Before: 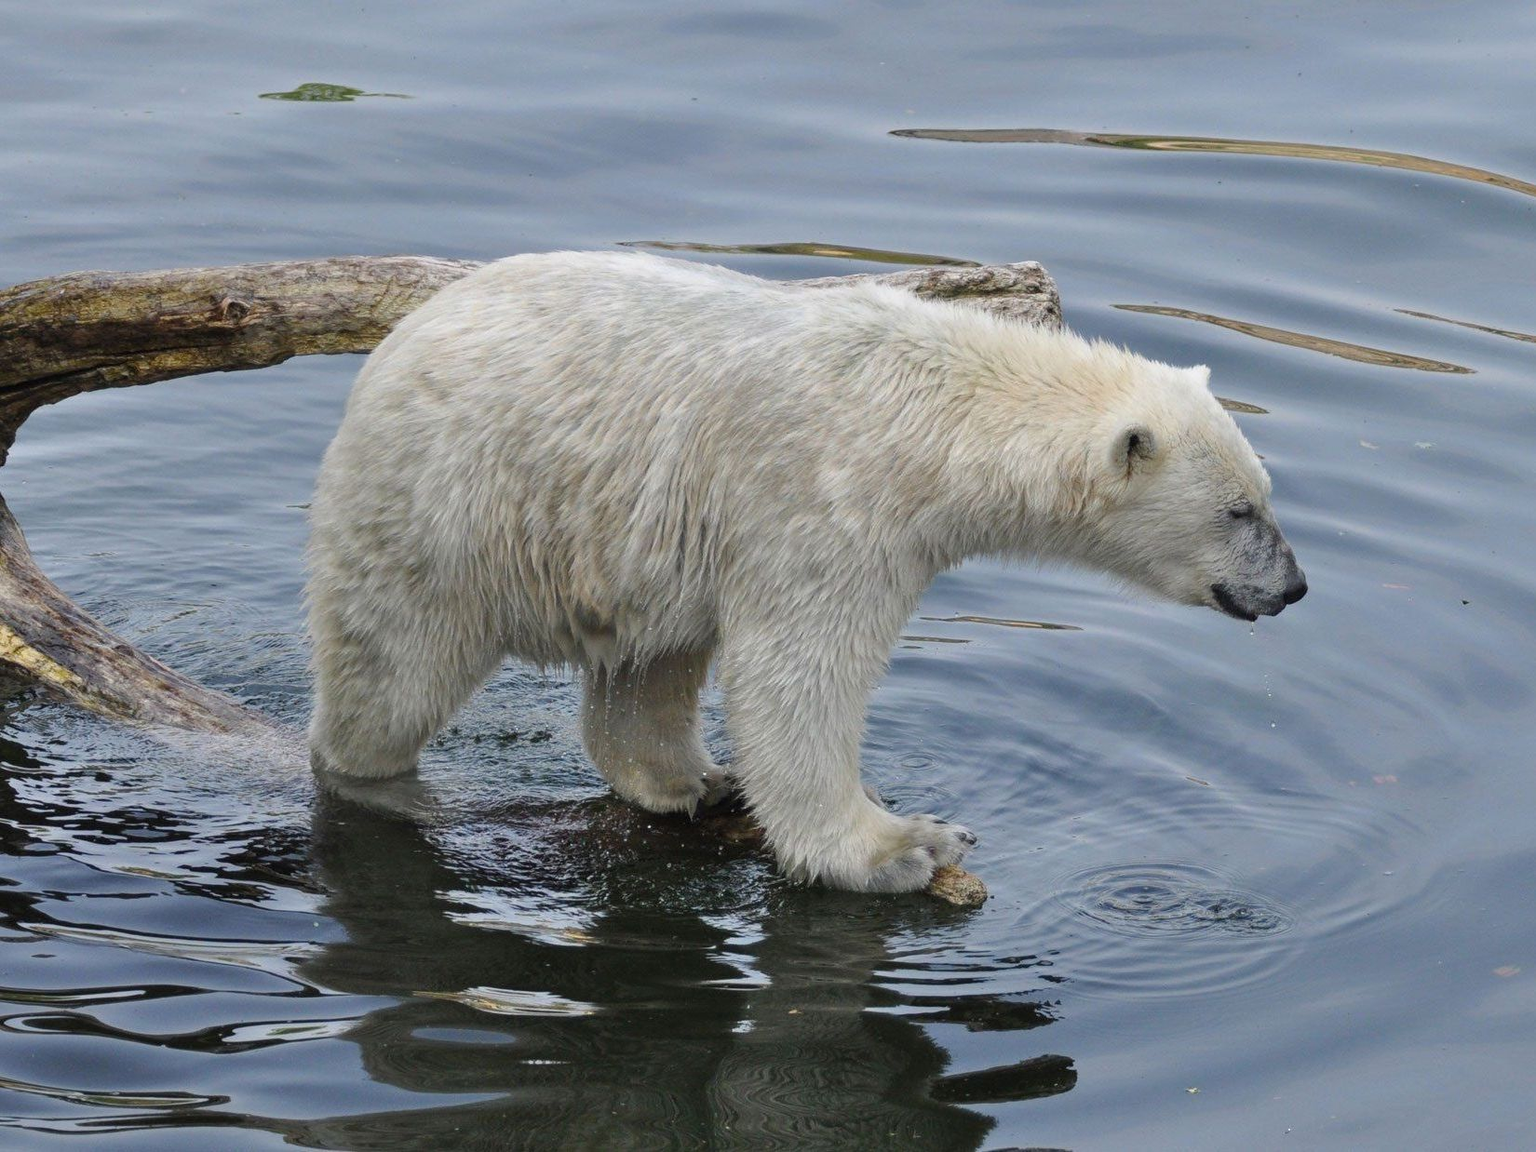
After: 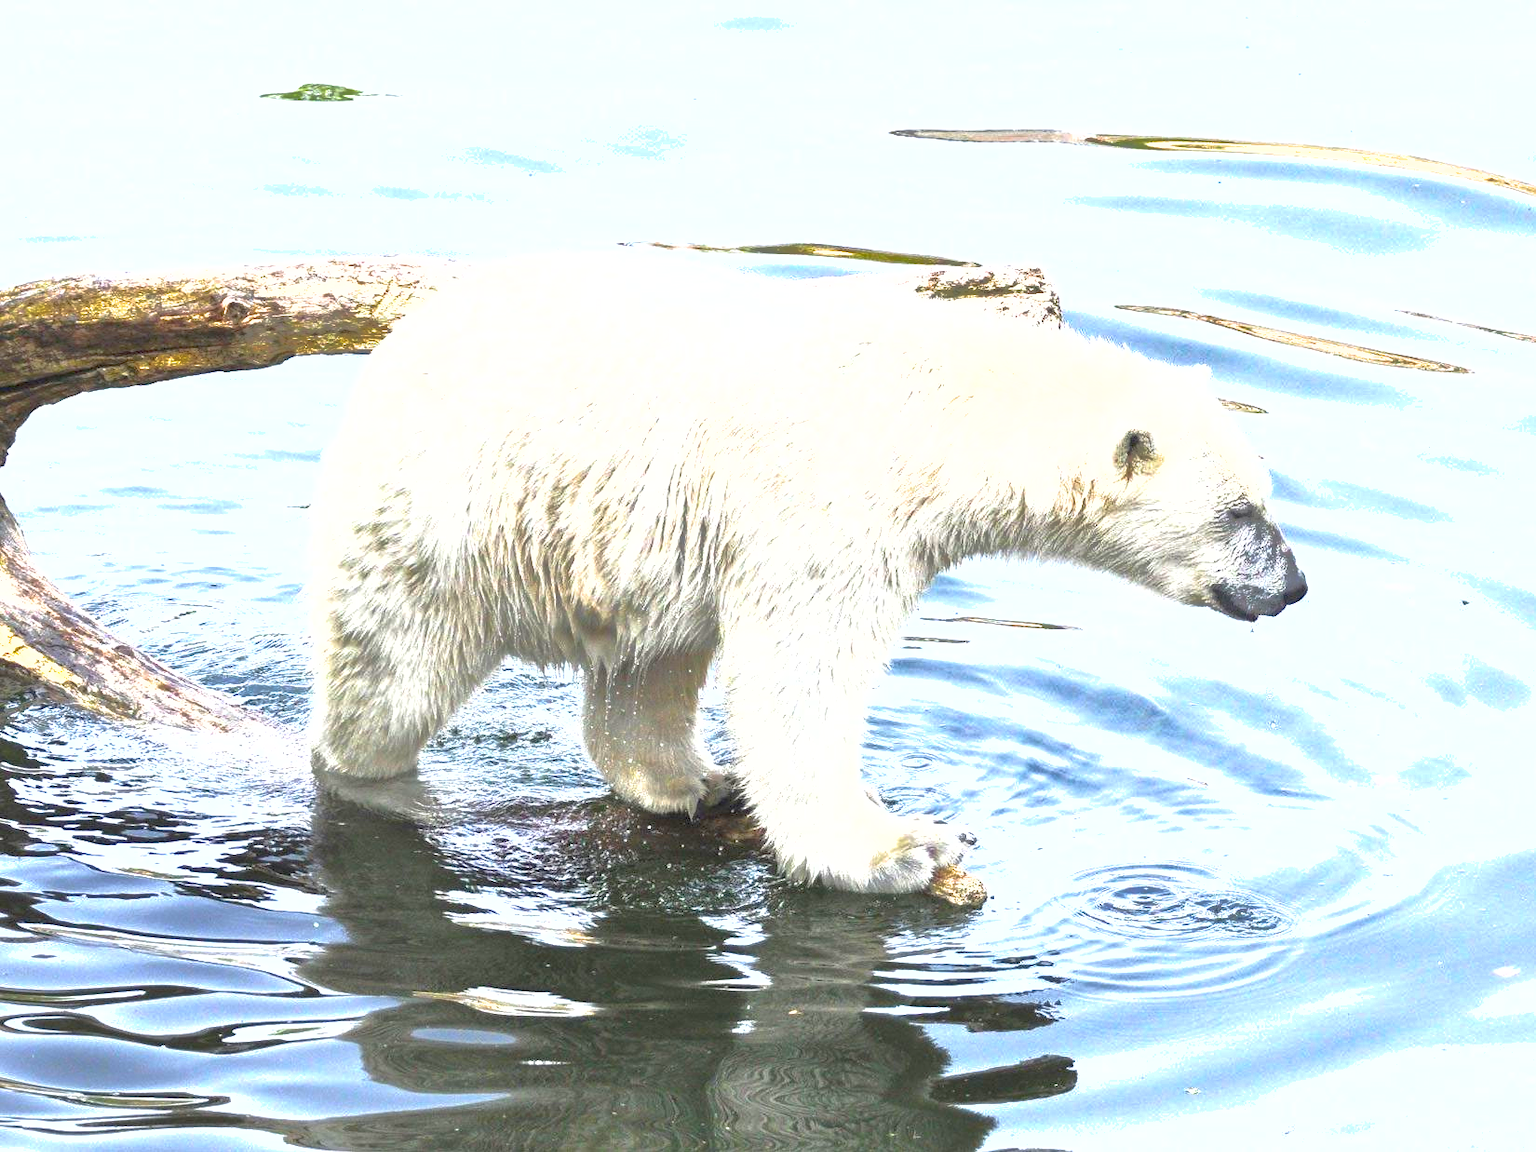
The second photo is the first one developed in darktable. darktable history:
exposure: exposure 2.04 EV, compensate highlight preservation false
shadows and highlights: on, module defaults
